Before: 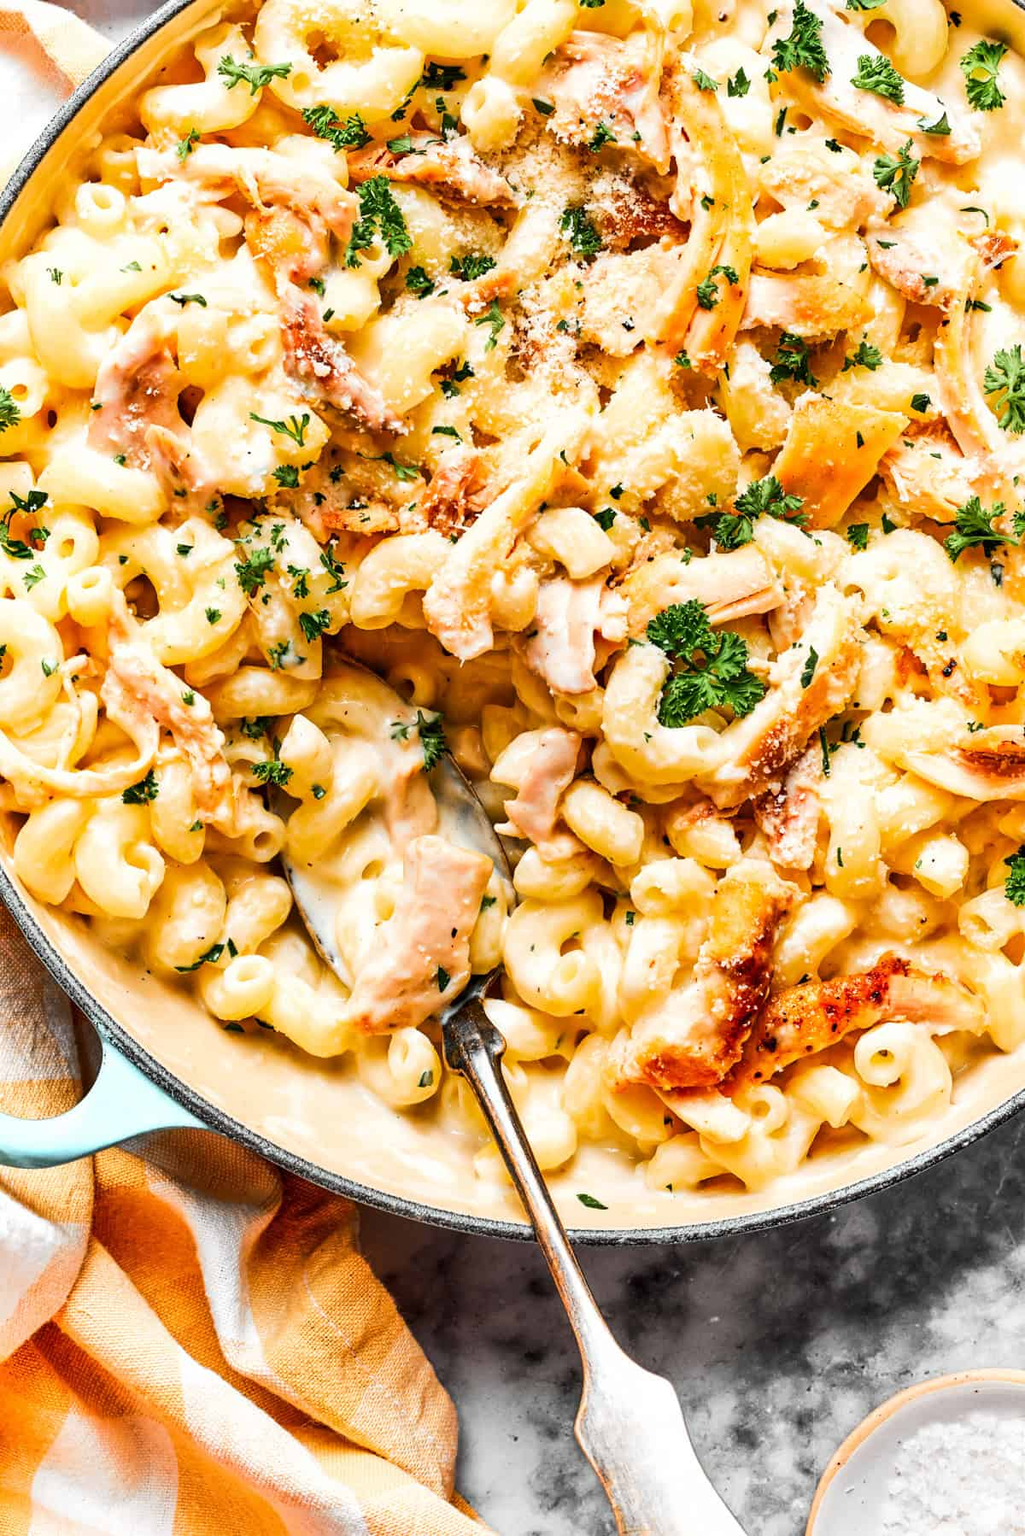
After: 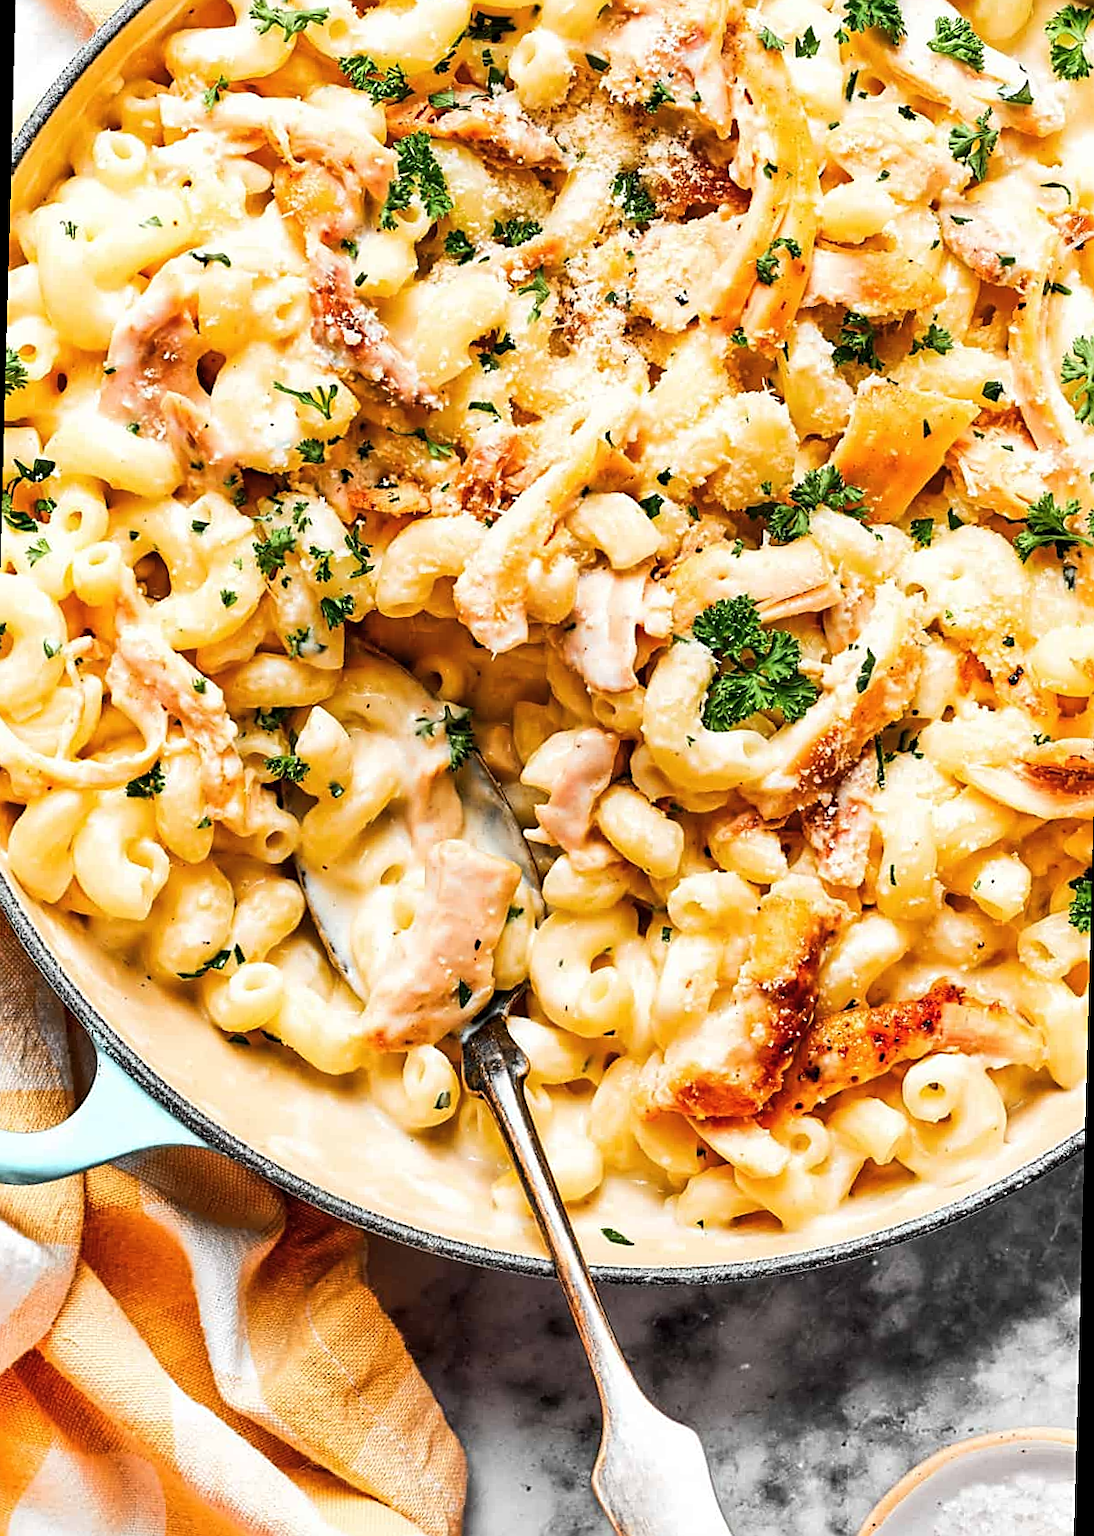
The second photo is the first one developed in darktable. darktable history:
sharpen: on, module defaults
crop and rotate: left 0.614%, top 0.179%, bottom 0.309%
color balance rgb: linear chroma grading › global chroma -0.67%, saturation formula JzAzBz (2021)
rotate and perspective: rotation 1.57°, crop left 0.018, crop right 0.982, crop top 0.039, crop bottom 0.961
